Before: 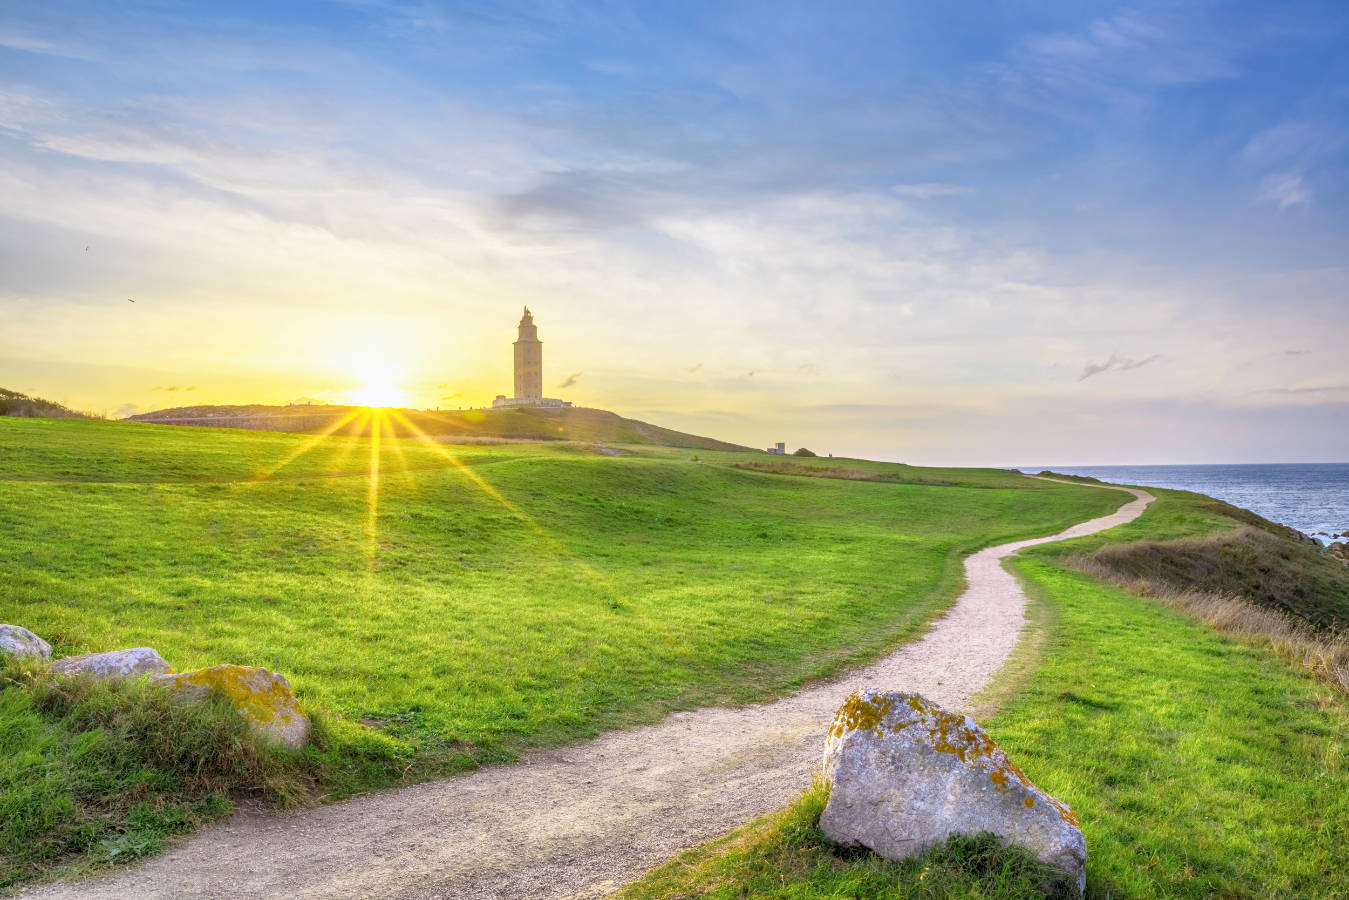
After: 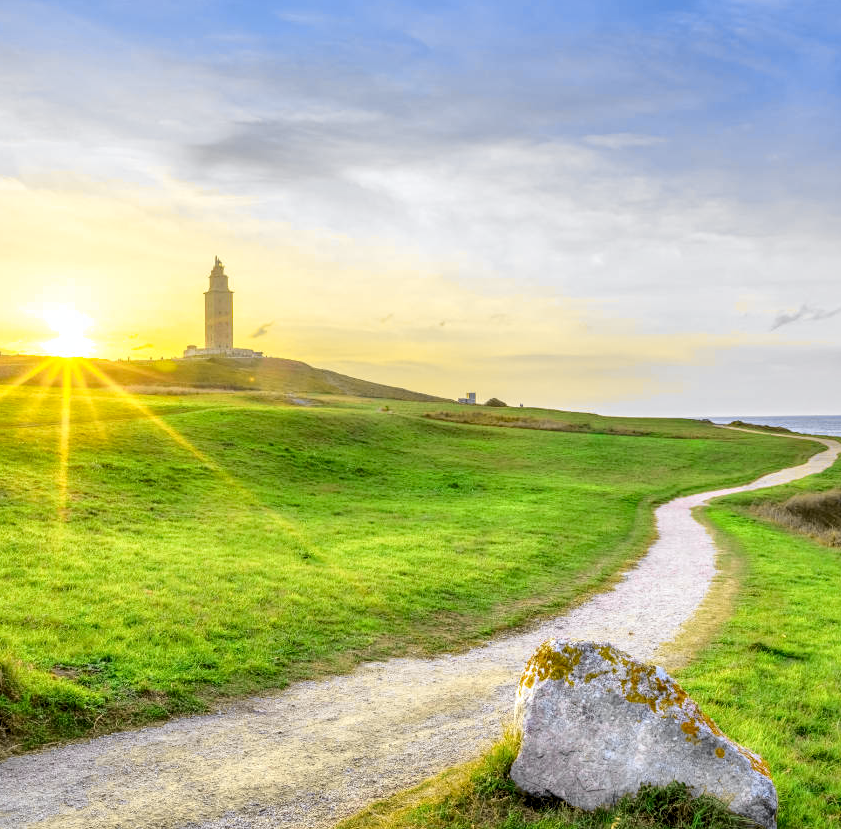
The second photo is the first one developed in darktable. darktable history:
white balance: red 1, blue 1
crop and rotate: left 22.918%, top 5.629%, right 14.711%, bottom 2.247%
local contrast: detail 130%
tone curve: curves: ch0 [(0, 0) (0.071, 0.047) (0.266, 0.26) (0.483, 0.554) (0.753, 0.811) (1, 0.983)]; ch1 [(0, 0) (0.346, 0.307) (0.408, 0.387) (0.463, 0.465) (0.482, 0.493) (0.502, 0.5) (0.517, 0.502) (0.55, 0.548) (0.597, 0.61) (0.651, 0.698) (1, 1)]; ch2 [(0, 0) (0.346, 0.34) (0.434, 0.46) (0.485, 0.494) (0.5, 0.494) (0.517, 0.506) (0.526, 0.545) (0.583, 0.61) (0.625, 0.659) (1, 1)], color space Lab, independent channels, preserve colors none
shadows and highlights: shadows 25, highlights -25
